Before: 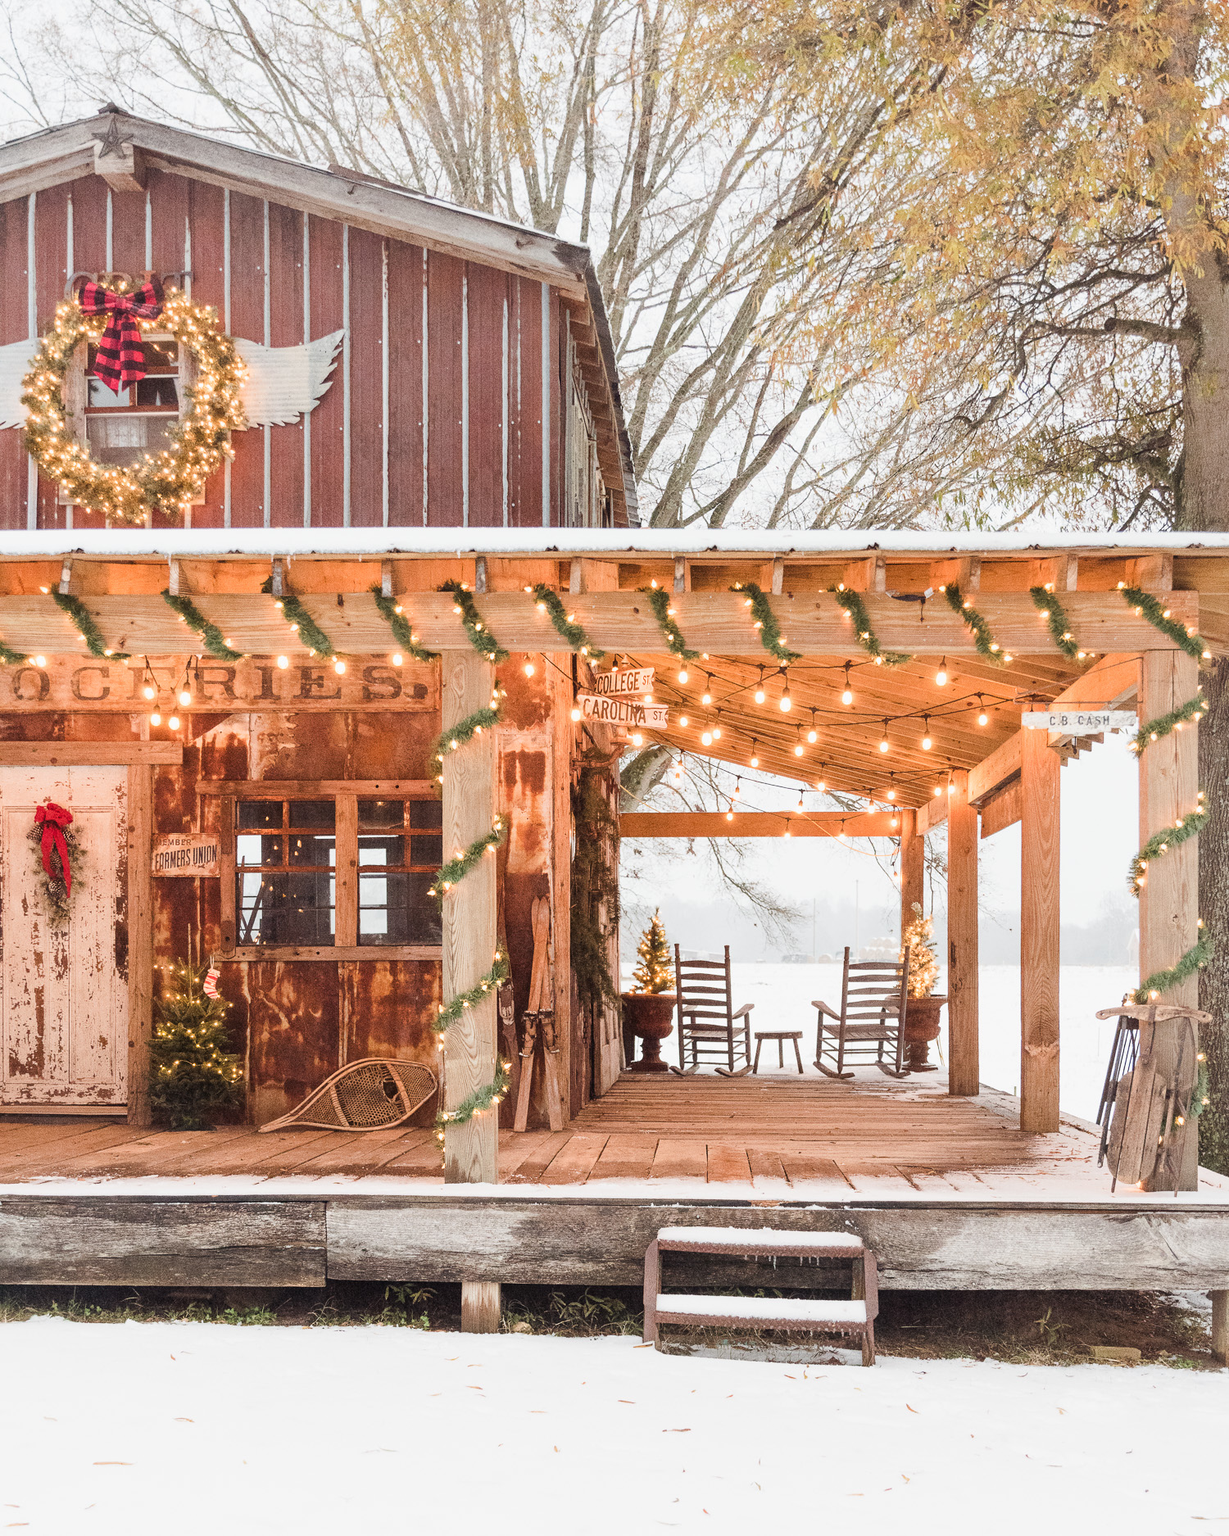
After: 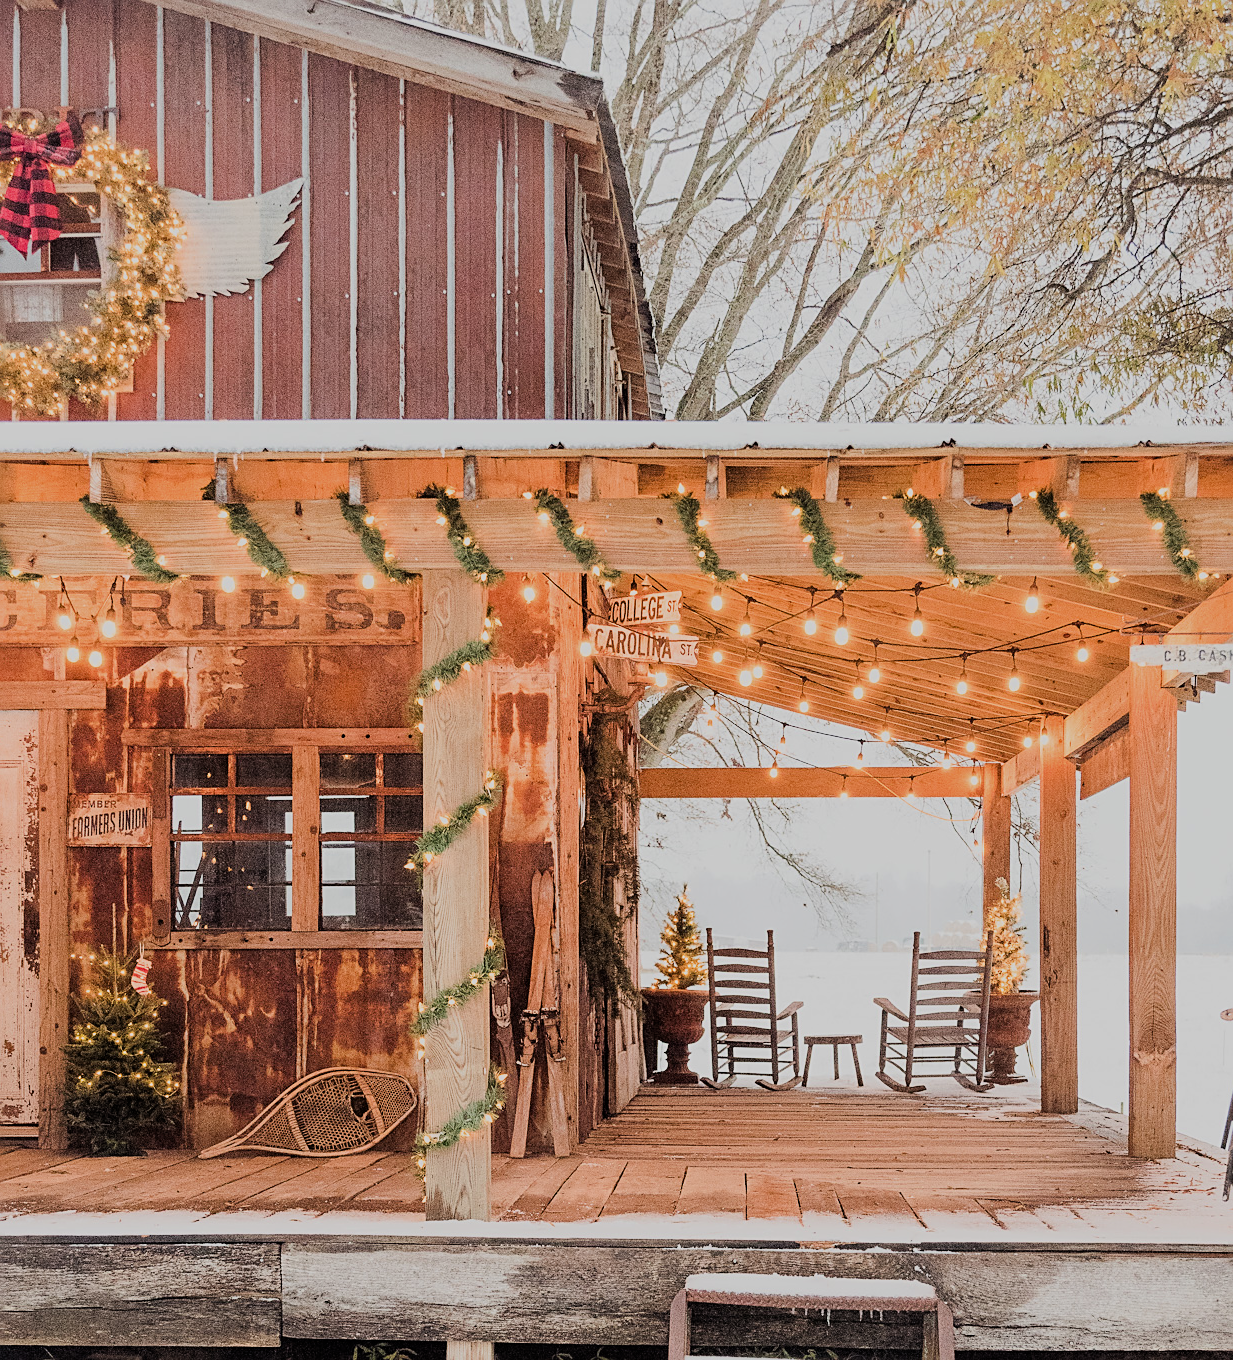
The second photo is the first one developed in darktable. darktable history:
crop: left 7.808%, top 11.996%, right 9.969%, bottom 15.43%
sharpen: on, module defaults
filmic rgb: black relative exposure -6.9 EV, white relative exposure 5.6 EV, hardness 2.85, color science v6 (2022)
